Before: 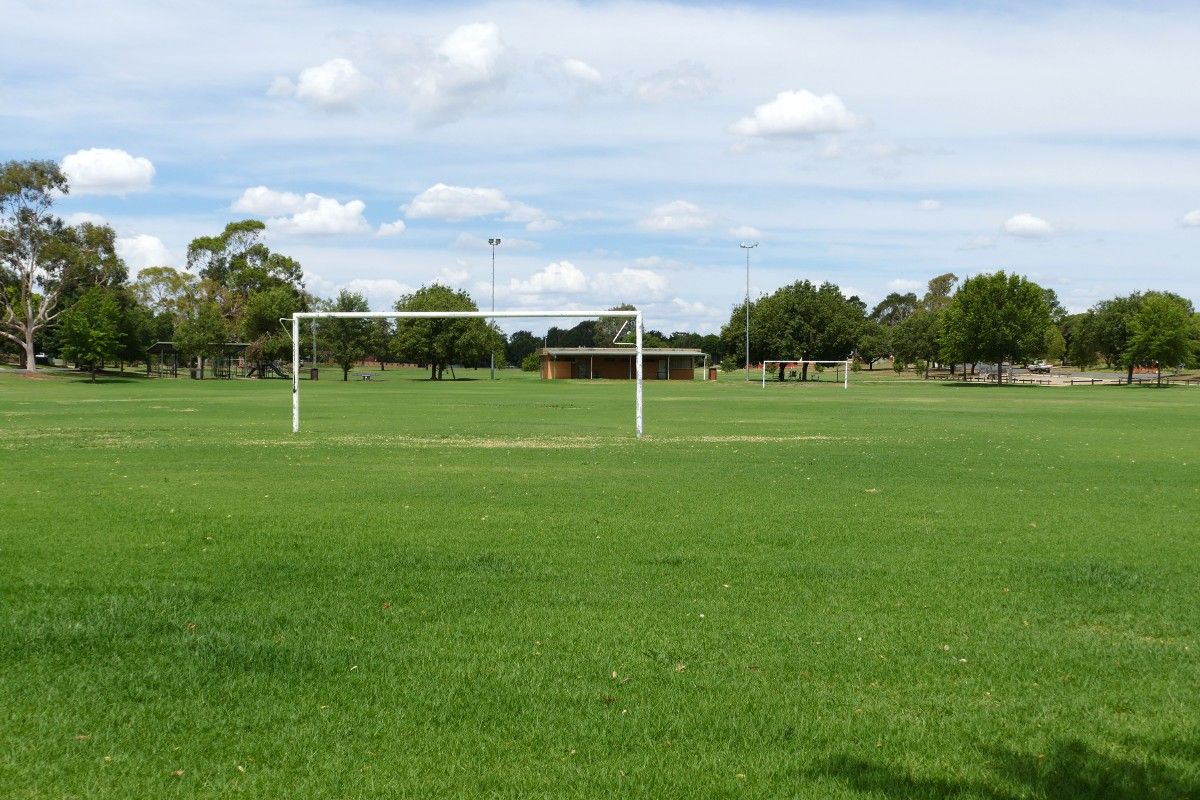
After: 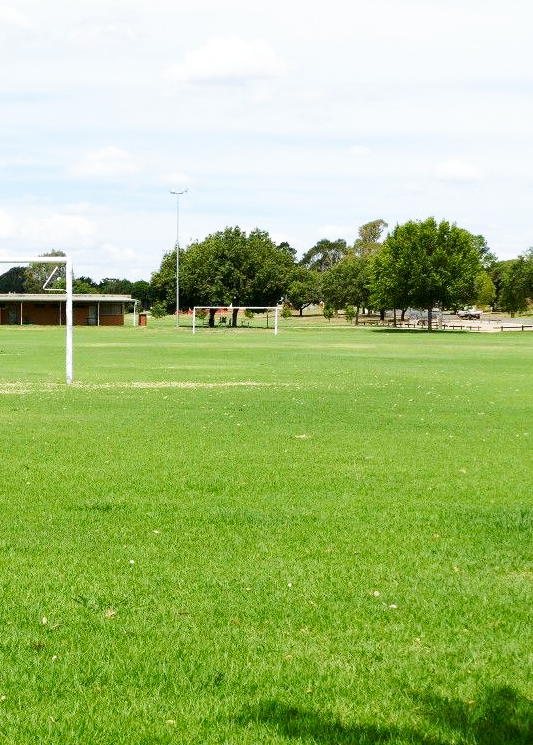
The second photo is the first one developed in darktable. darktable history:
base curve: curves: ch0 [(0, 0) (0.005, 0.002) (0.15, 0.3) (0.4, 0.7) (0.75, 0.95) (1, 1)], preserve colors none
crop: left 47.552%, top 6.819%, right 7.975%
levels: levels [0, 0.499, 1]
